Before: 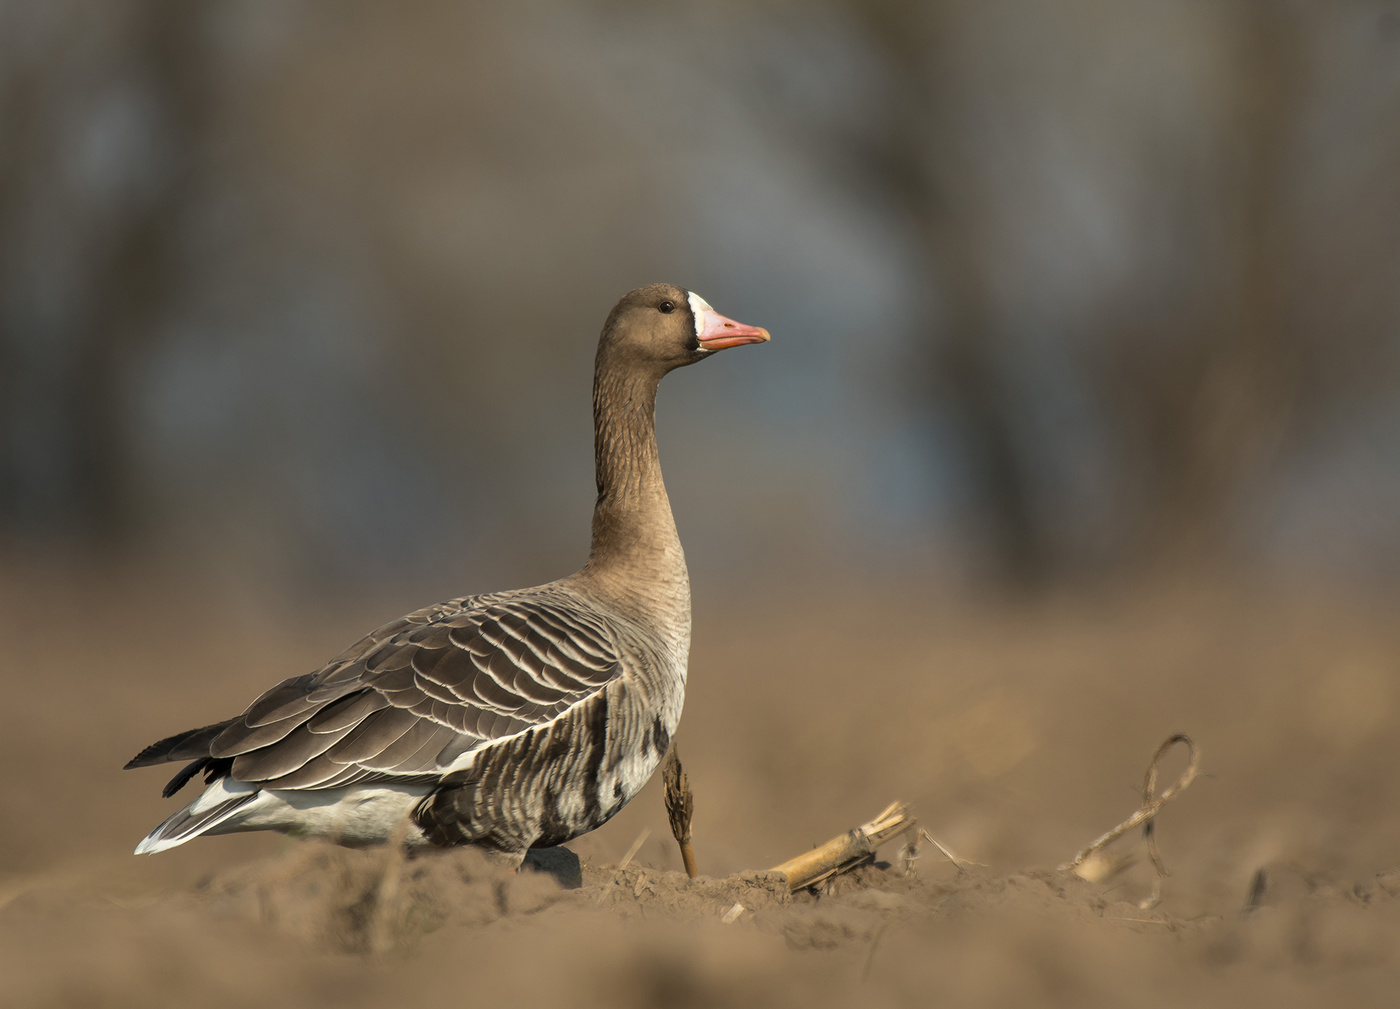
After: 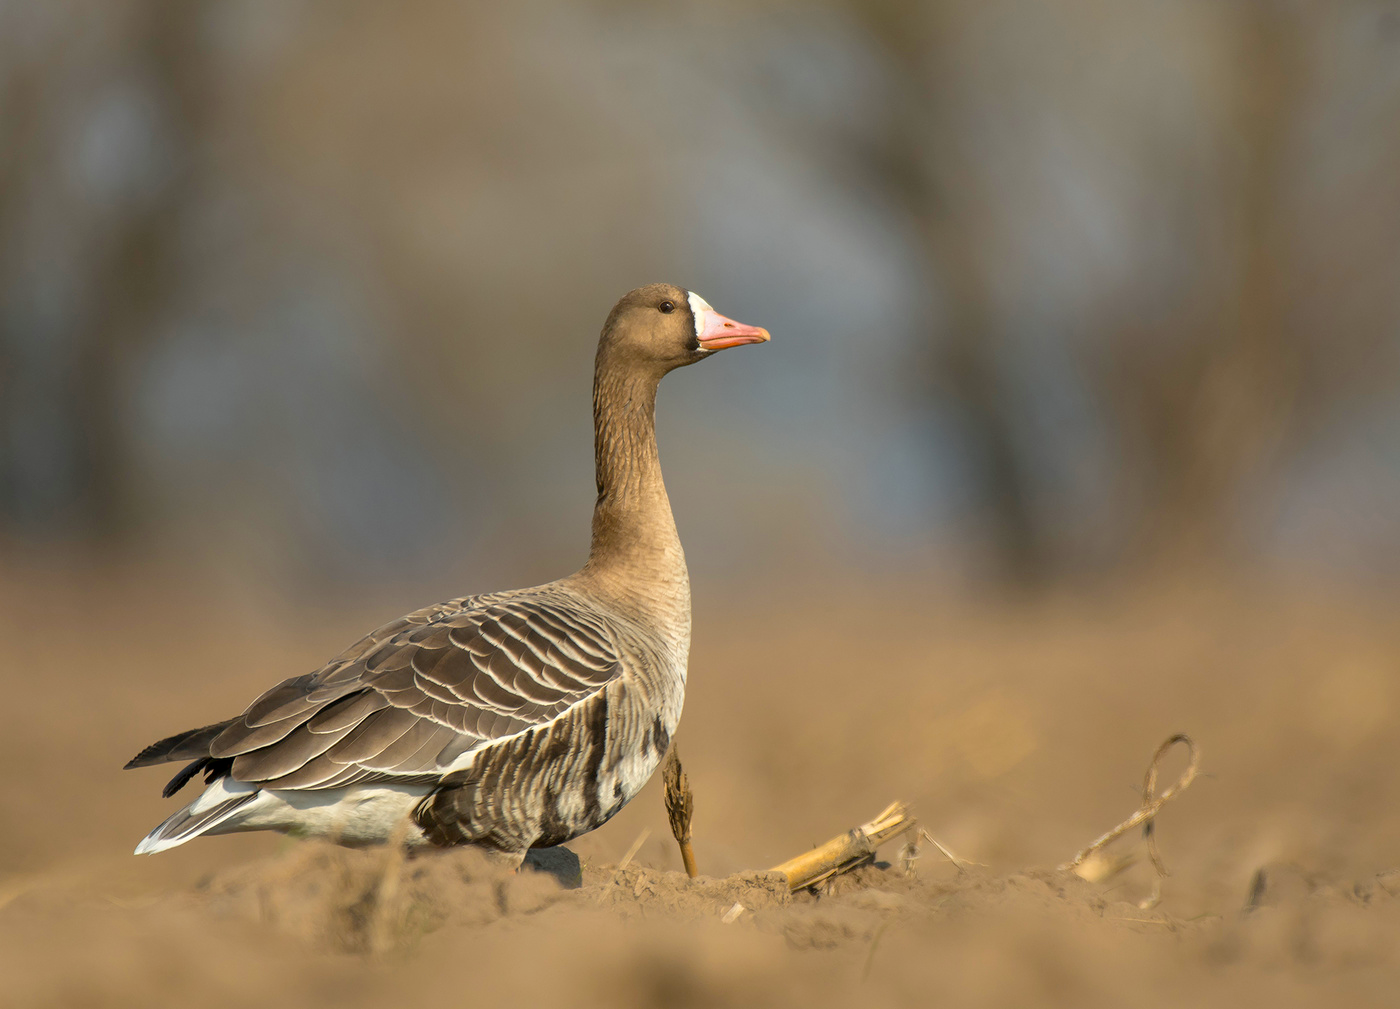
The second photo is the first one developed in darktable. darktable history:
color zones: curves: ch0 [(0.224, 0.526) (0.75, 0.5)]; ch1 [(0.055, 0.526) (0.224, 0.761) (0.377, 0.526) (0.75, 0.5)]
